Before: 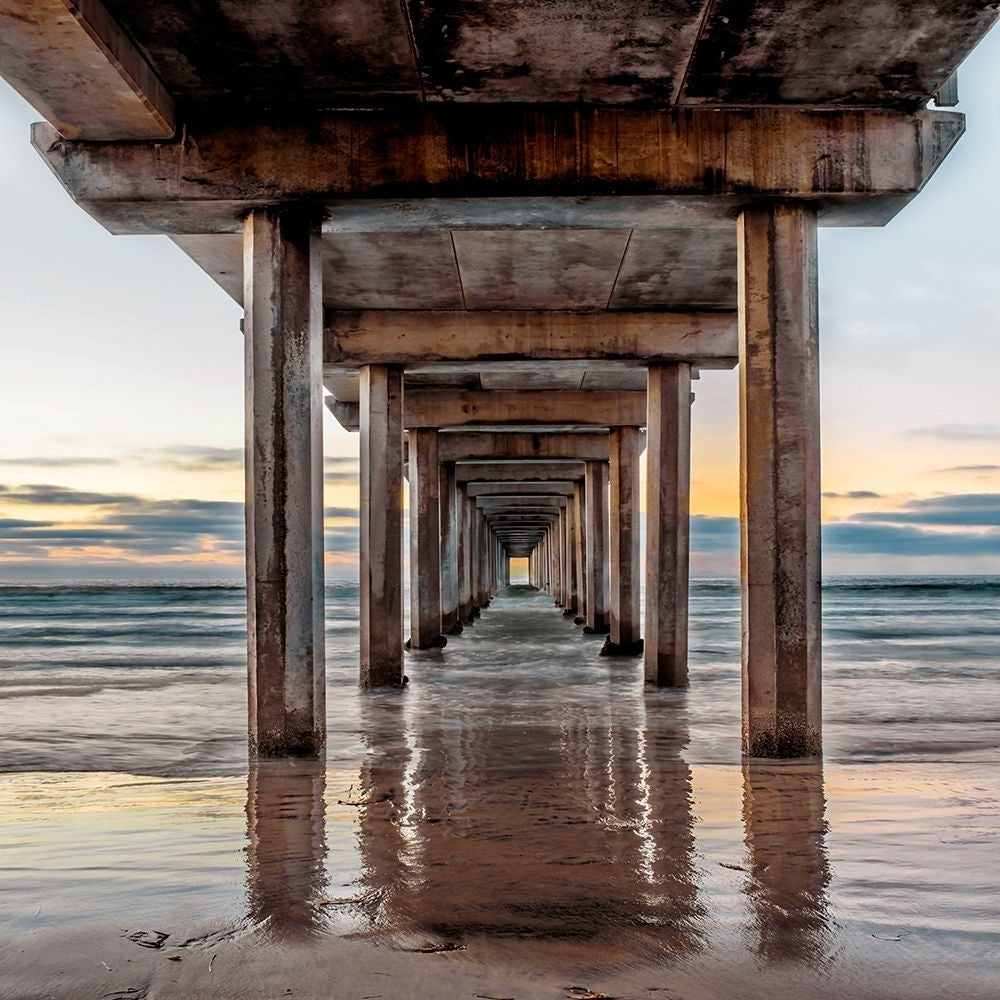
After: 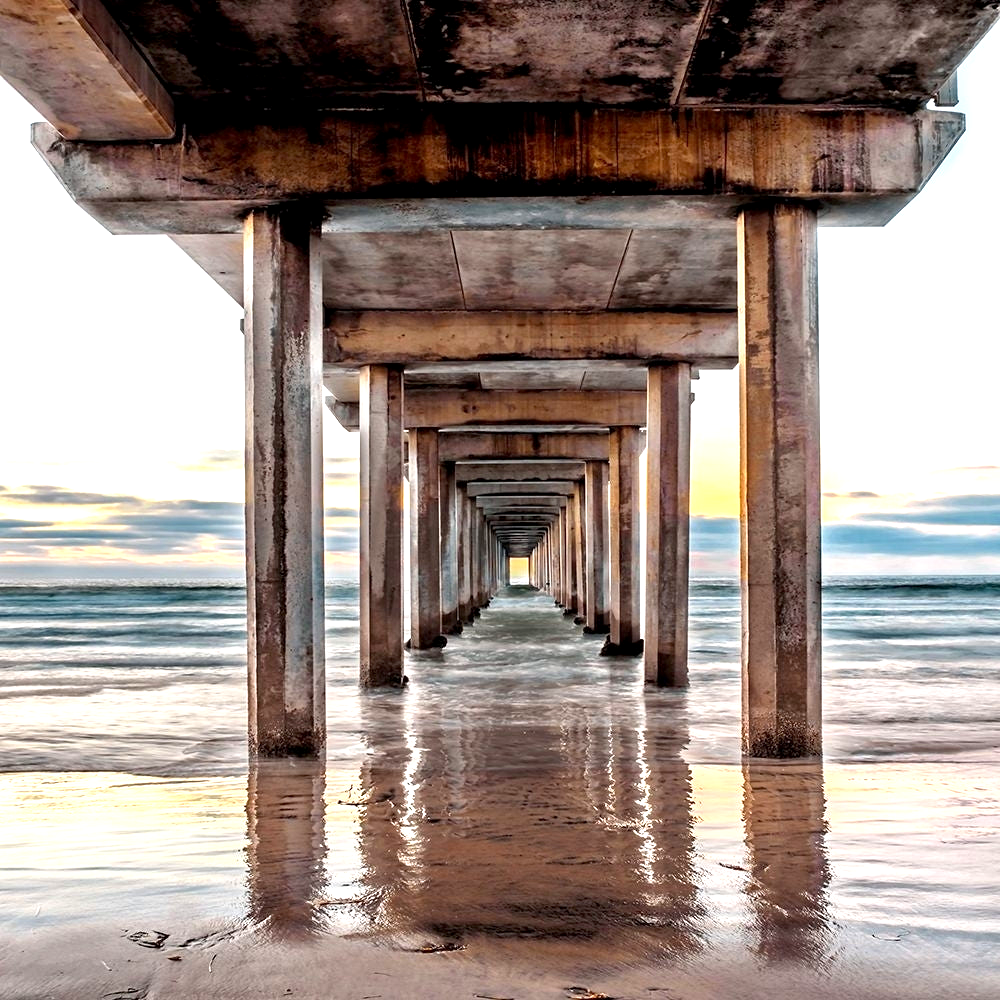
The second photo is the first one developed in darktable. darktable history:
exposure: black level correction 0.002, exposure 1 EV, compensate highlight preservation false
